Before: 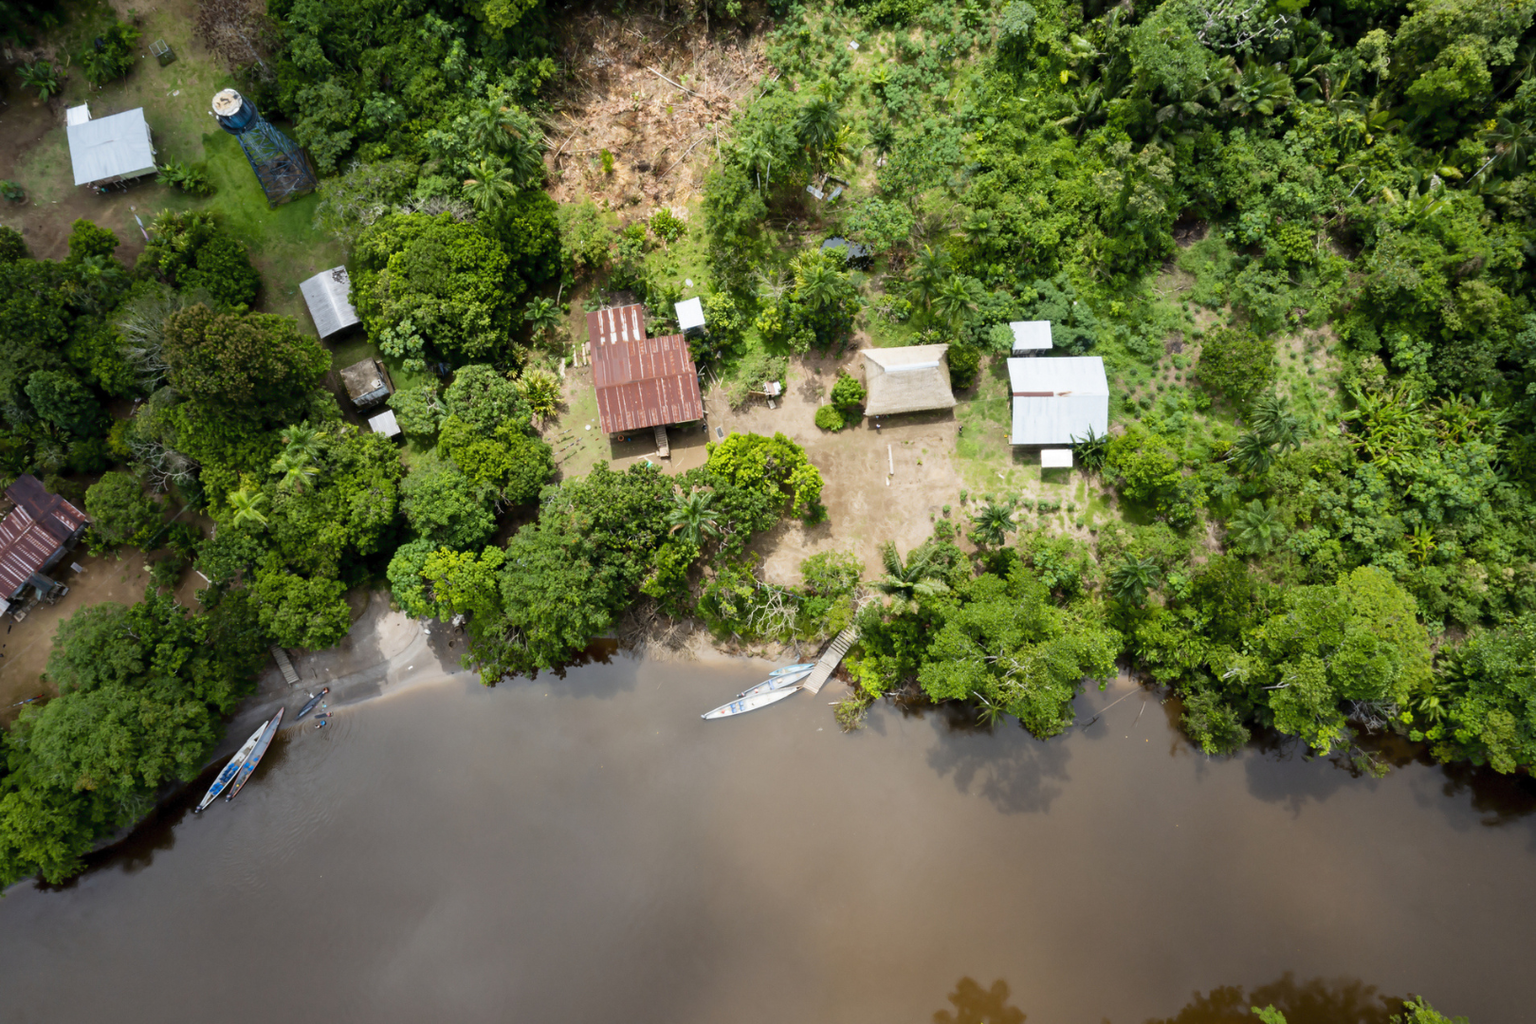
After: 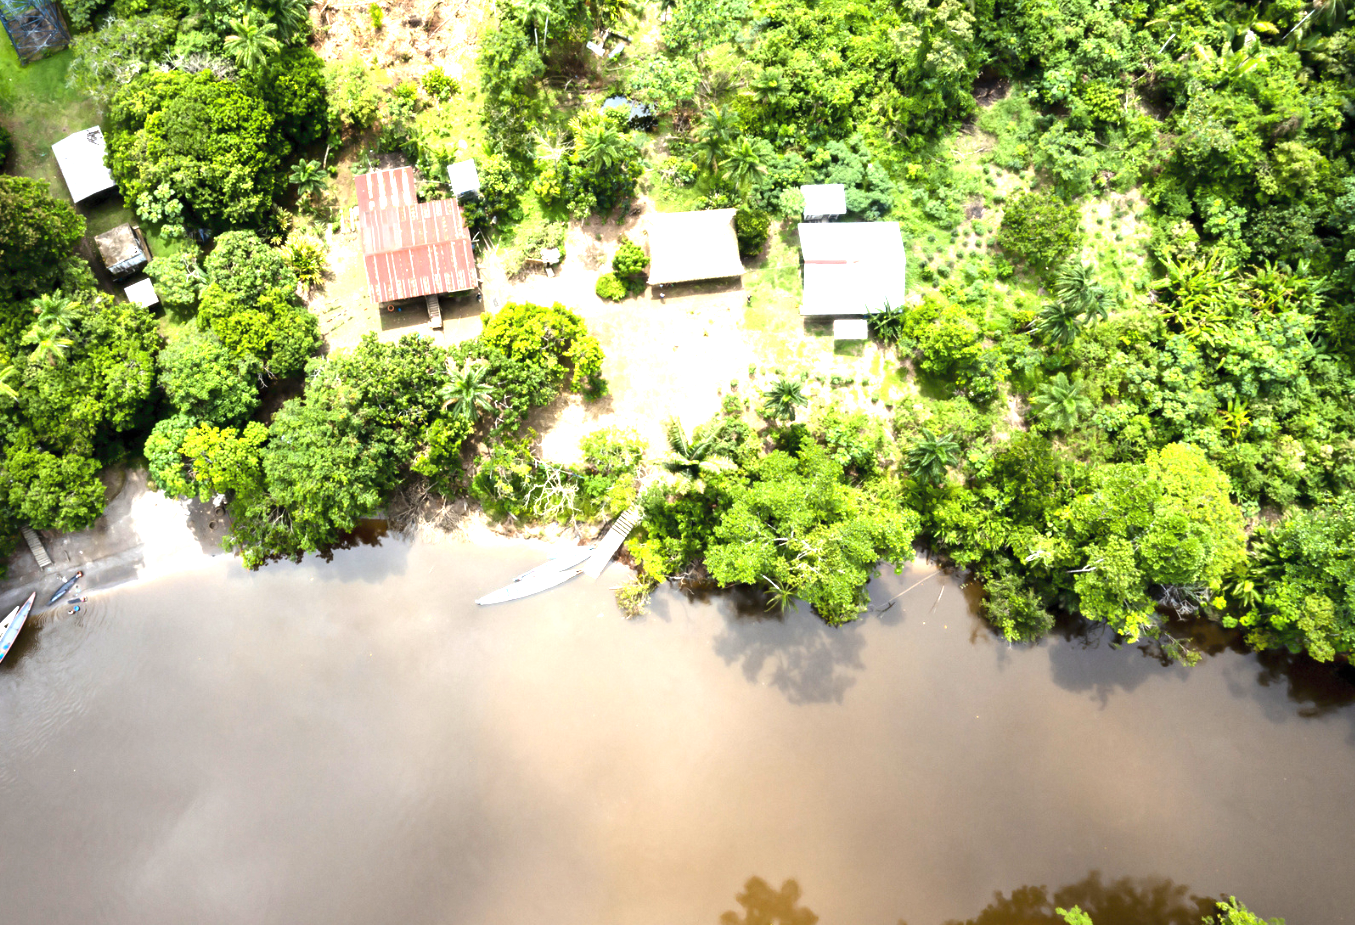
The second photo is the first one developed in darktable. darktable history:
tone equalizer: -8 EV -0.41 EV, -7 EV -0.406 EV, -6 EV -0.333 EV, -5 EV -0.197 EV, -3 EV 0.197 EV, -2 EV 0.33 EV, -1 EV 0.394 EV, +0 EV 0.415 EV, edges refinement/feathering 500, mask exposure compensation -1.57 EV, preserve details no
crop: left 16.341%, top 14.321%
levels: levels [0, 0.48, 0.961]
exposure: black level correction 0, exposure 1.199 EV, compensate exposure bias true, compensate highlight preservation false
